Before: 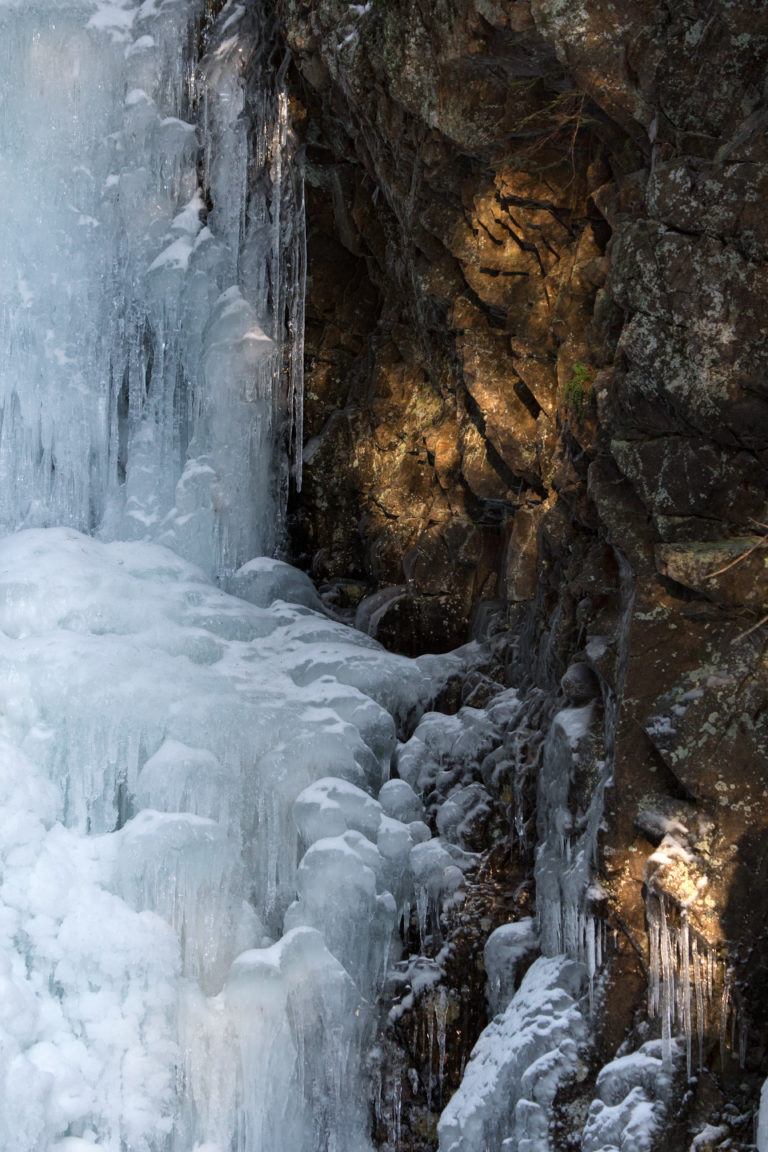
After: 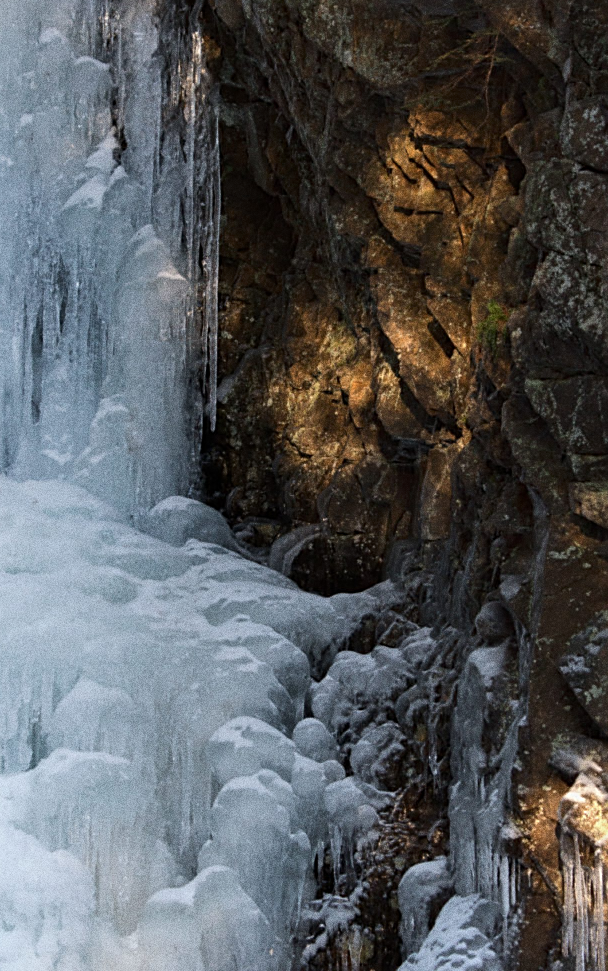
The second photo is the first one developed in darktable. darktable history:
crop: left 11.225%, top 5.381%, right 9.565%, bottom 10.314%
grain: coarseness 0.09 ISO, strength 40%
sharpen: on, module defaults
shadows and highlights: shadows -20, white point adjustment -2, highlights -35
lowpass: radius 0.5, unbound 0
